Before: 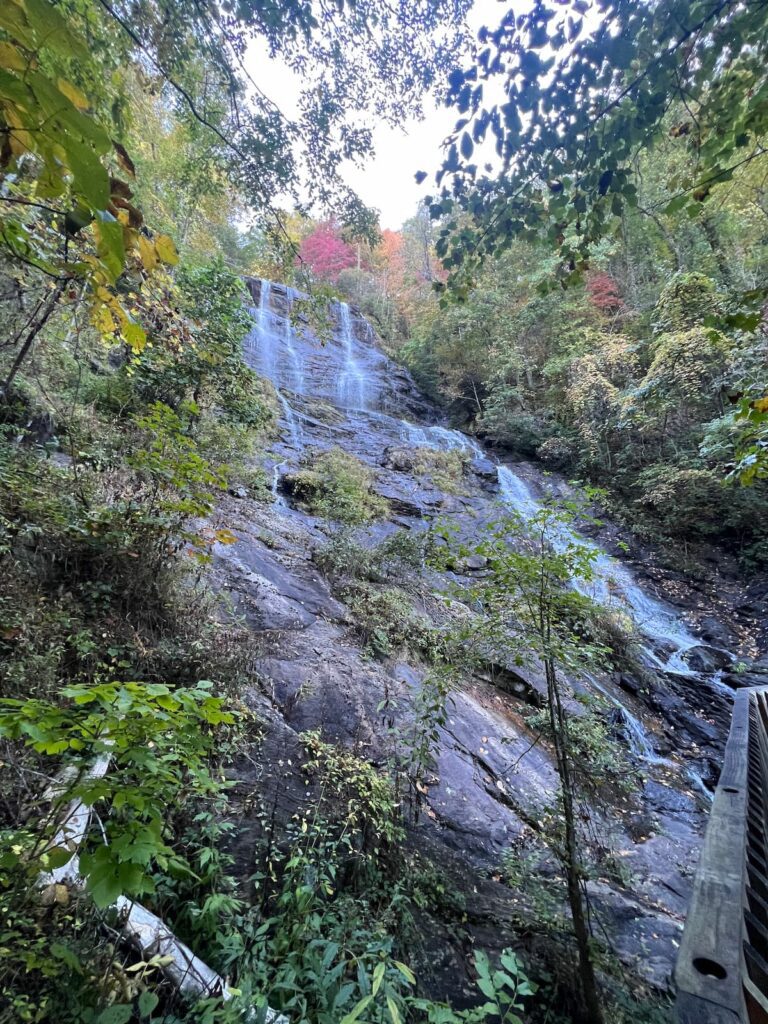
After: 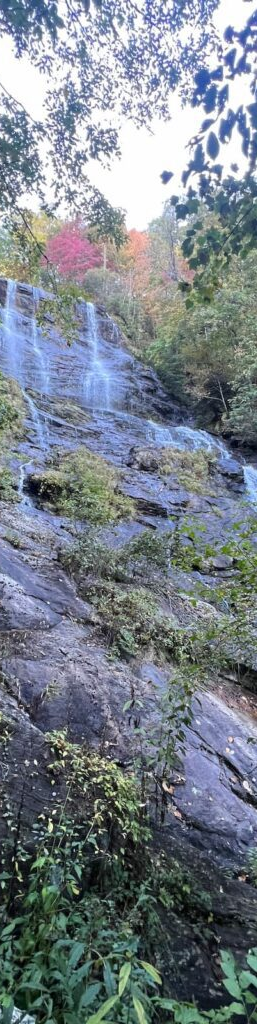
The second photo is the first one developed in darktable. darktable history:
crop: left 33.149%, right 33.369%
